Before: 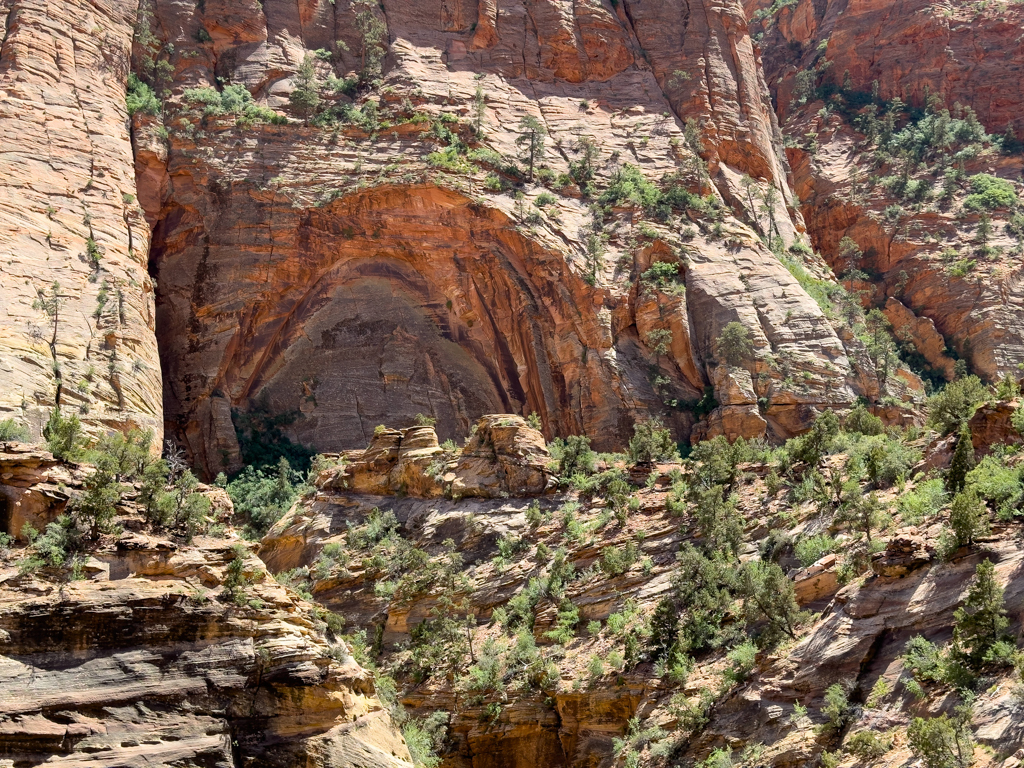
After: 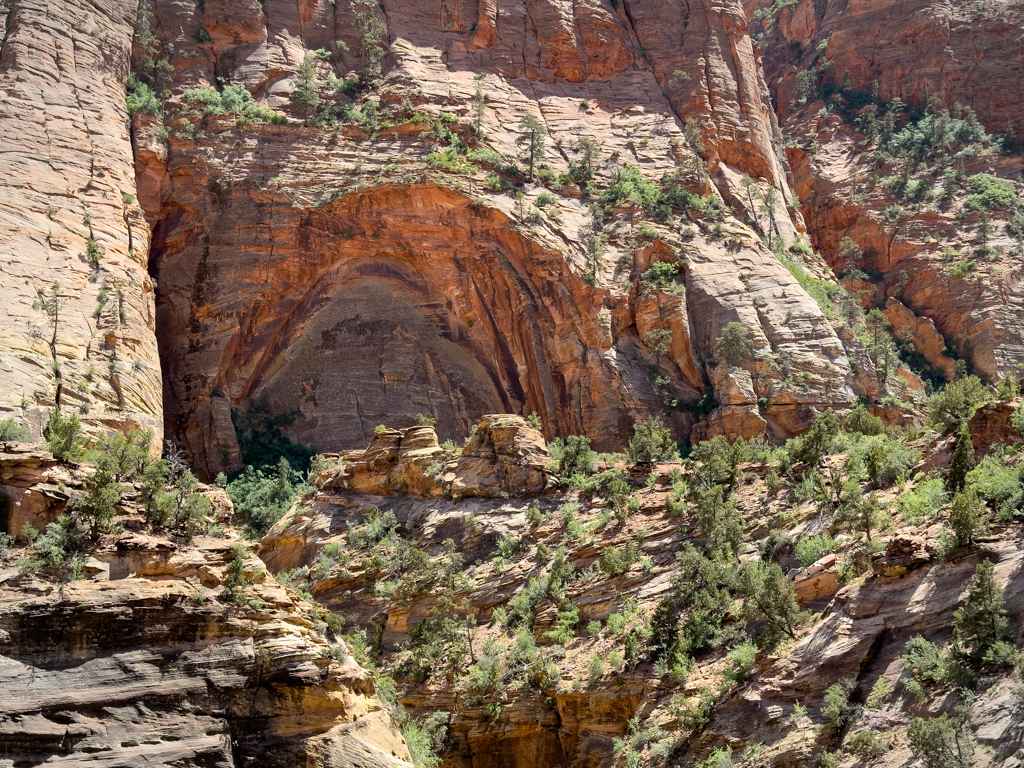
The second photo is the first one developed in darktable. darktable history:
vignetting: fall-off start 88.6%, fall-off radius 43.43%, brightness -0.275, width/height ratio 1.157
